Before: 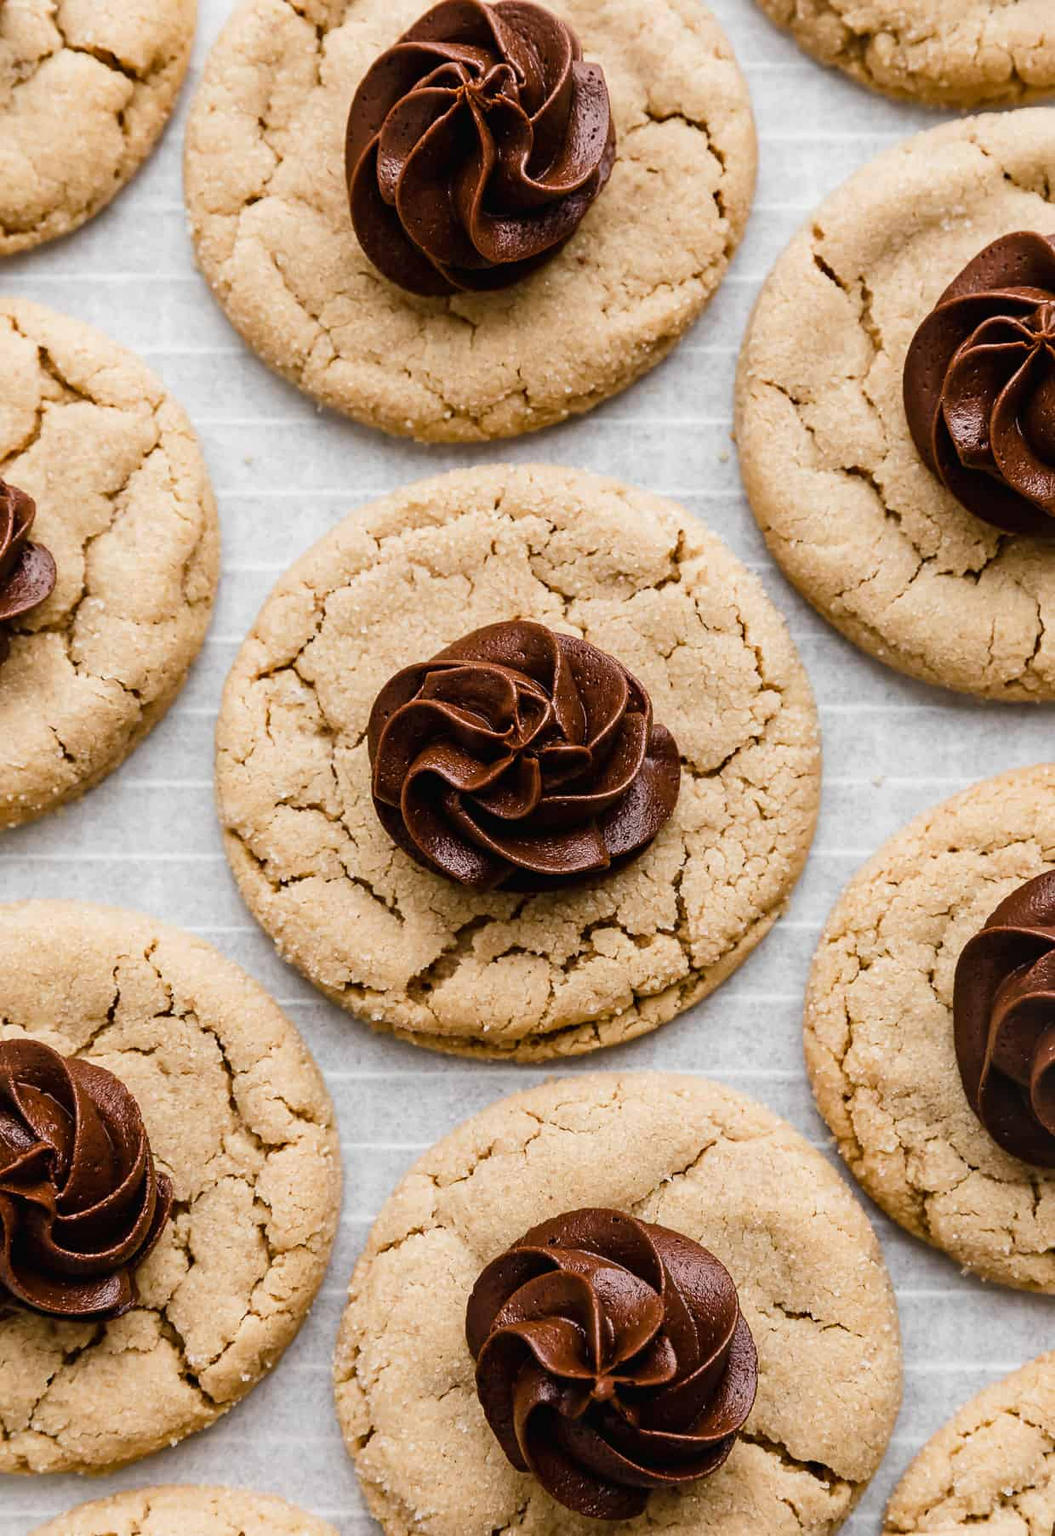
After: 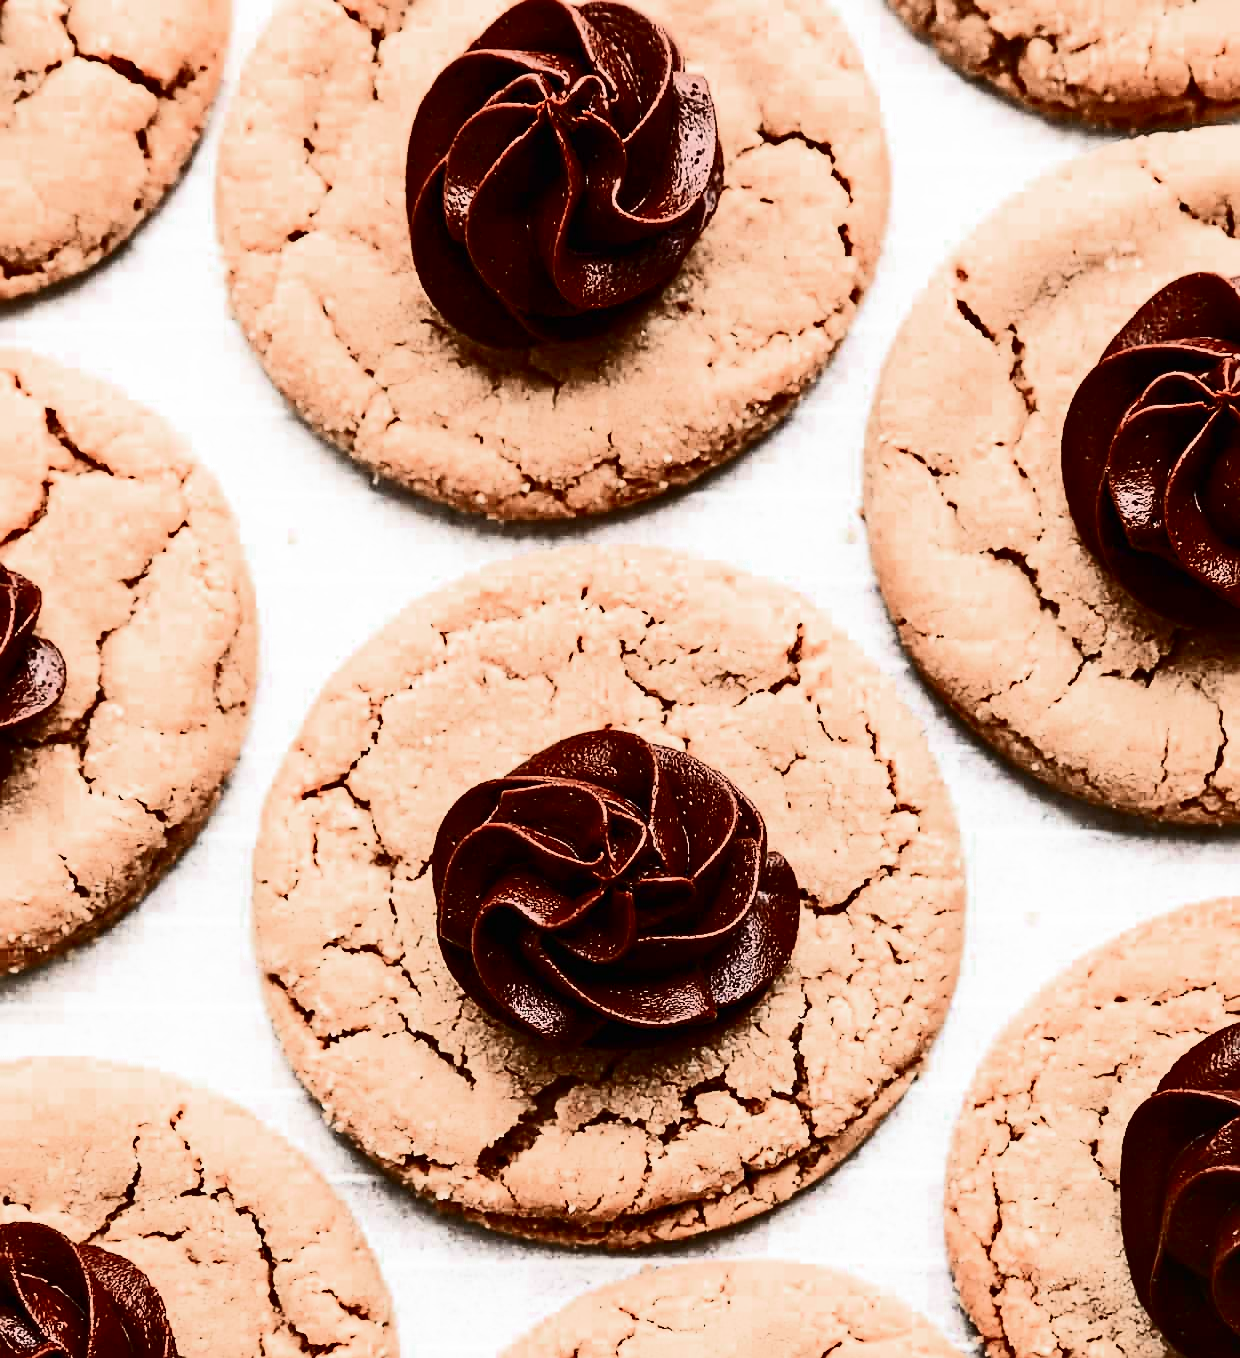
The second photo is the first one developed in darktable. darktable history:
sharpen: on, module defaults
contrast brightness saturation: contrast 0.943, brightness 0.204
color zones: curves: ch0 [(0, 0.299) (0.25, 0.383) (0.456, 0.352) (0.736, 0.571)]; ch1 [(0, 0.63) (0.151, 0.568) (0.254, 0.416) (0.47, 0.558) (0.732, 0.37) (0.909, 0.492)]; ch2 [(0.004, 0.604) (0.158, 0.443) (0.257, 0.403) (0.761, 0.468)]
crop: bottom 24.767%
